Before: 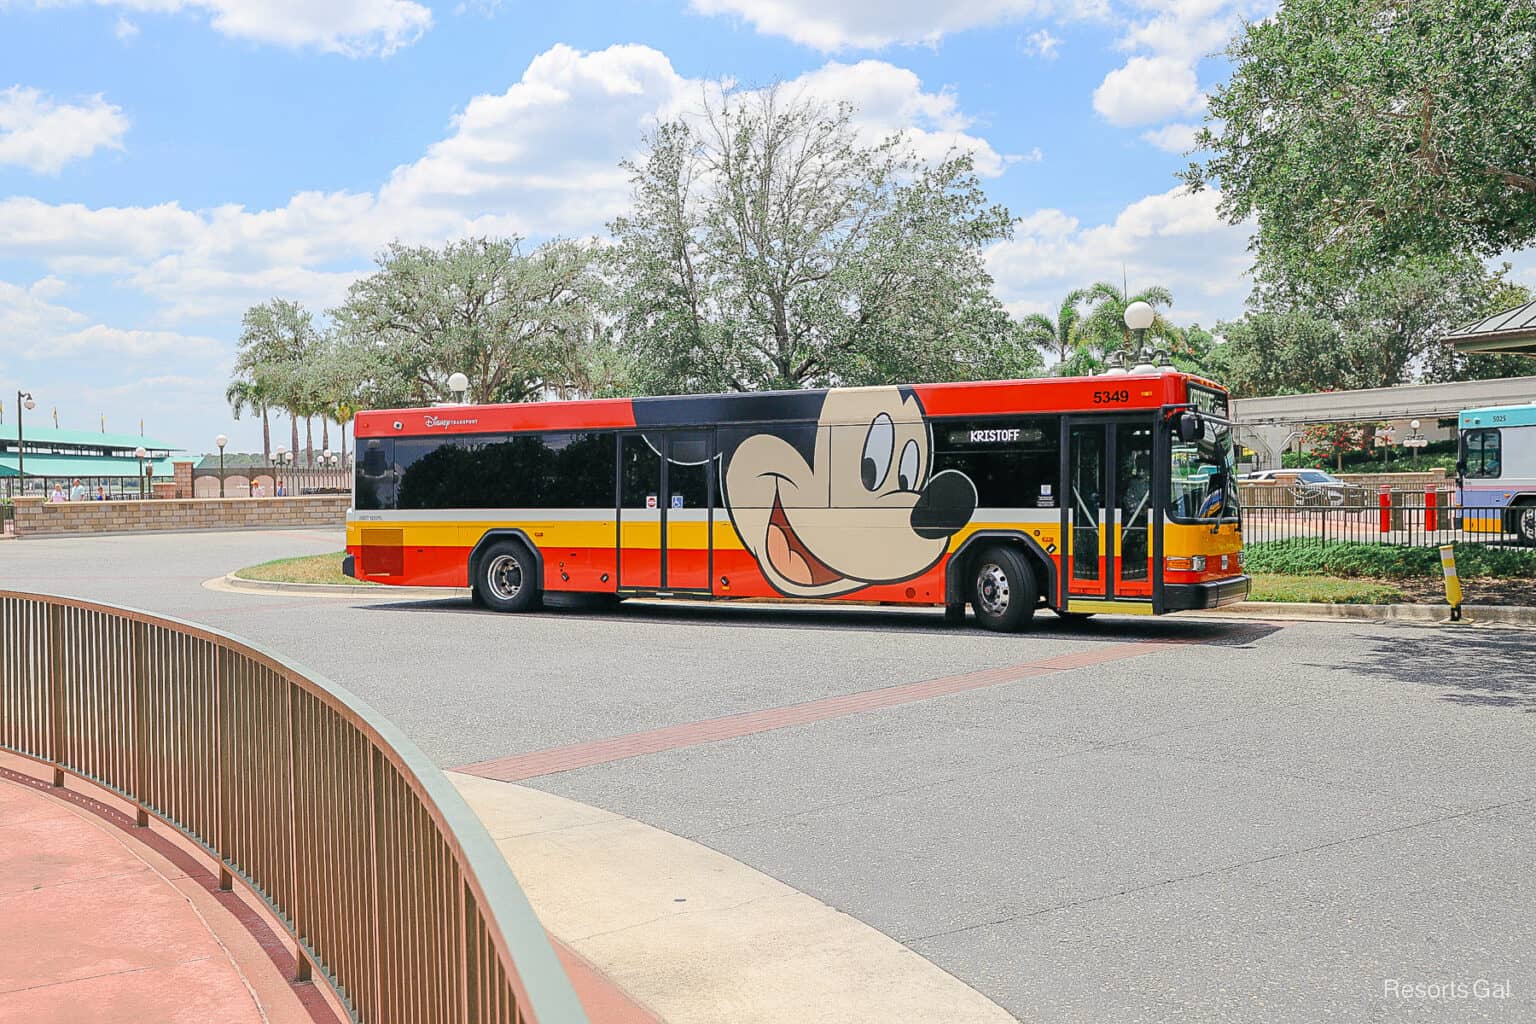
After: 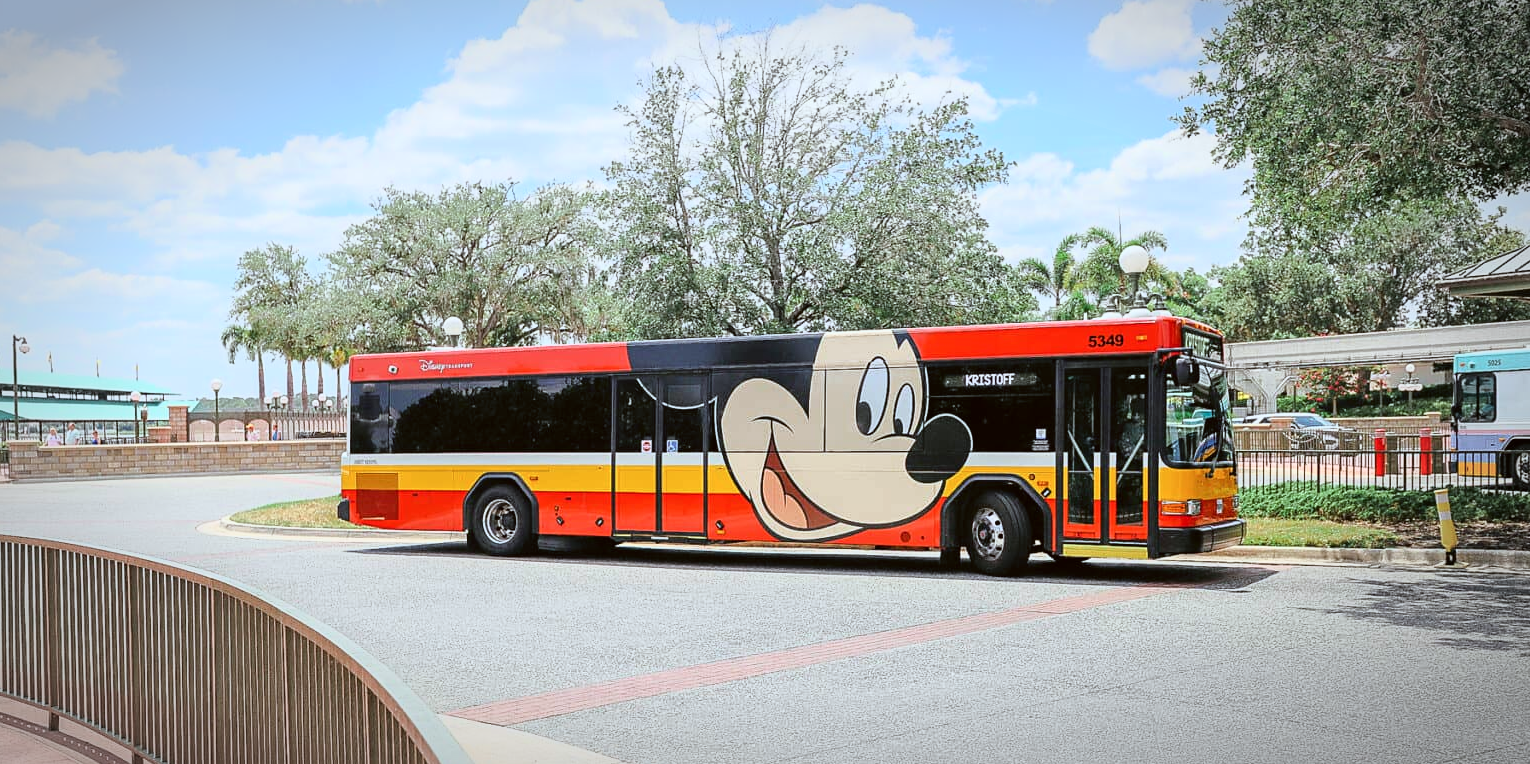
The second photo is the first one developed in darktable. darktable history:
tone curve: curves: ch0 [(0, 0) (0.105, 0.068) (0.195, 0.162) (0.283, 0.283) (0.384, 0.404) (0.485, 0.531) (0.638, 0.681) (0.795, 0.879) (1, 0.977)]; ch1 [(0, 0) (0.161, 0.092) (0.35, 0.33) (0.379, 0.401) (0.456, 0.469) (0.498, 0.503) (0.531, 0.537) (0.596, 0.621) (0.635, 0.671) (1, 1)]; ch2 [(0, 0) (0.371, 0.362) (0.437, 0.437) (0.483, 0.484) (0.53, 0.515) (0.56, 0.58) (0.622, 0.606) (1, 1)]
vignetting: automatic ratio true, unbound false
crop: left 0.337%, top 5.504%, bottom 19.853%
color correction: highlights a* -3.05, highlights b* -6.46, shadows a* 3.15, shadows b* 5.47
